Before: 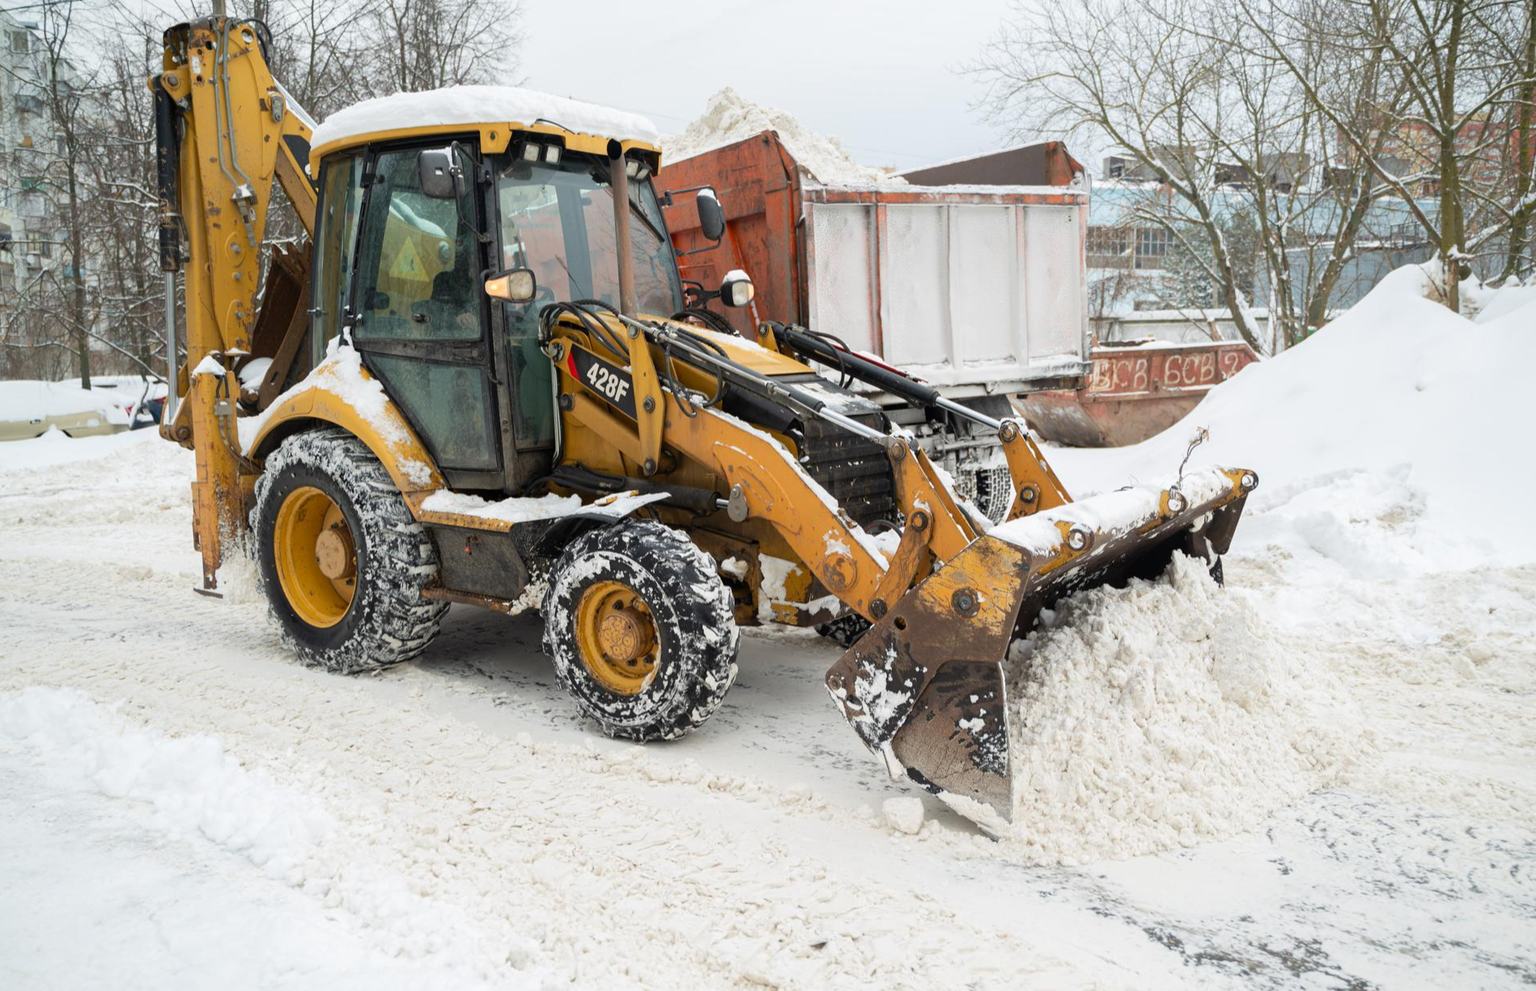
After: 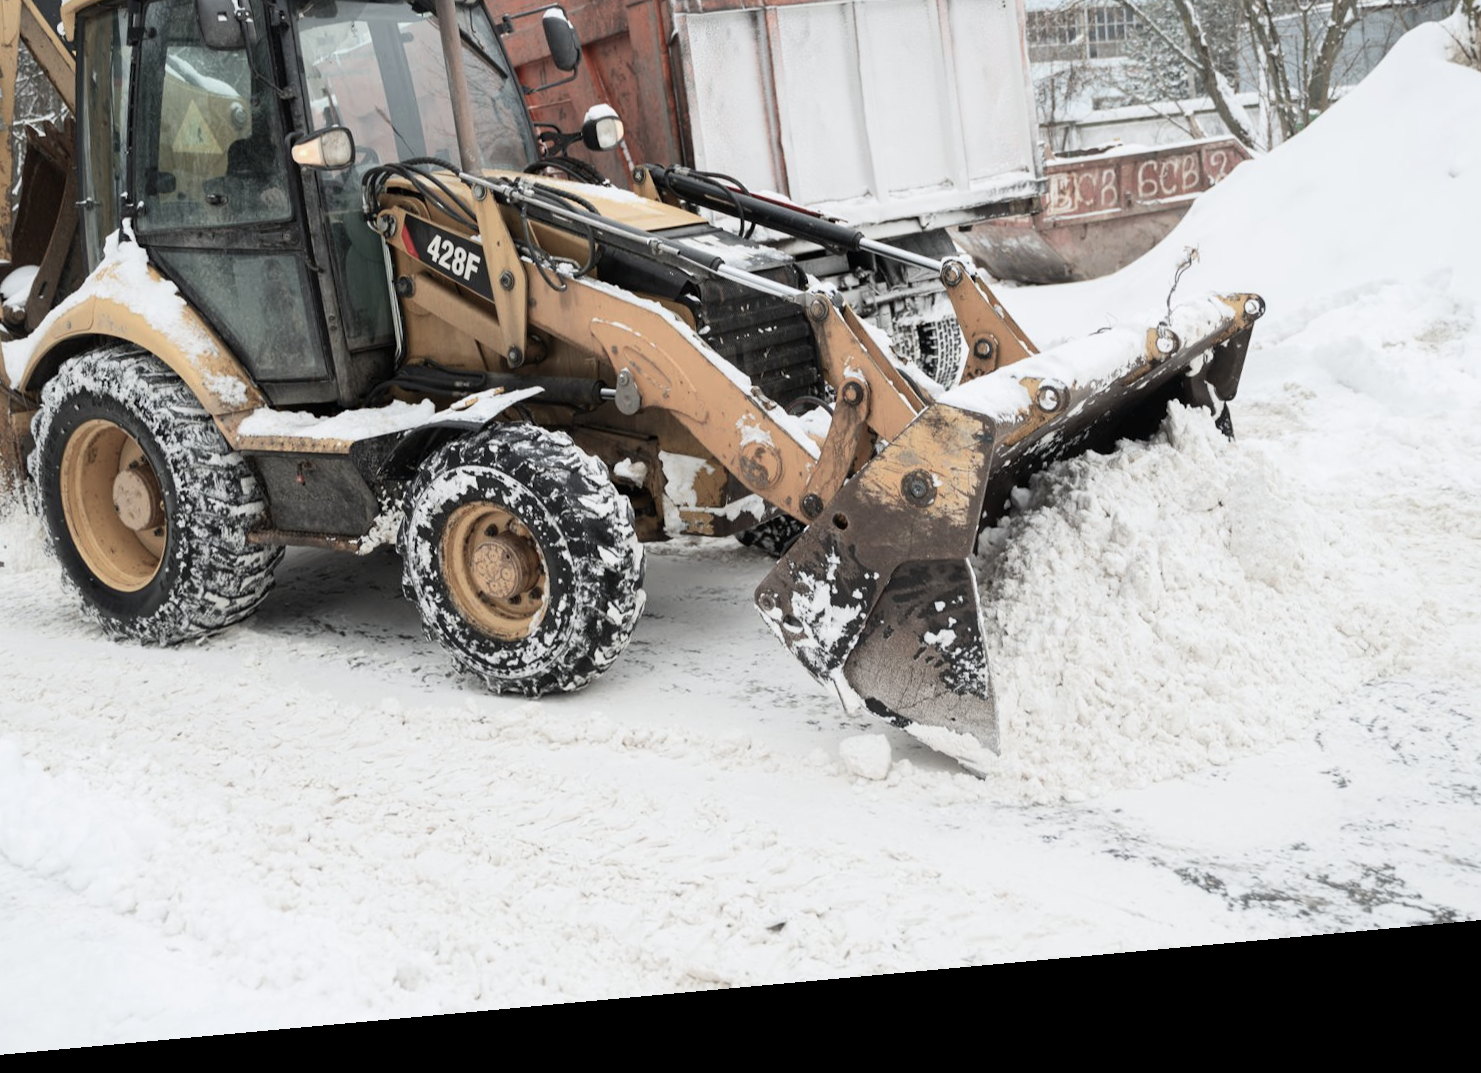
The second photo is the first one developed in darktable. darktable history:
rotate and perspective: rotation -5.2°, automatic cropping off
crop: left 16.871%, top 22.857%, right 9.116%
exposure: exposure -0.116 EV, compensate exposure bias true, compensate highlight preservation false
color balance rgb: linear chroma grading › global chroma -16.06%, perceptual saturation grading › global saturation -32.85%, global vibrance -23.56%
white balance: red 0.988, blue 1.017
base curve: curves: ch0 [(0, 0) (0.472, 0.508) (1, 1)]
contrast brightness saturation: contrast 0.15, brightness 0.05
